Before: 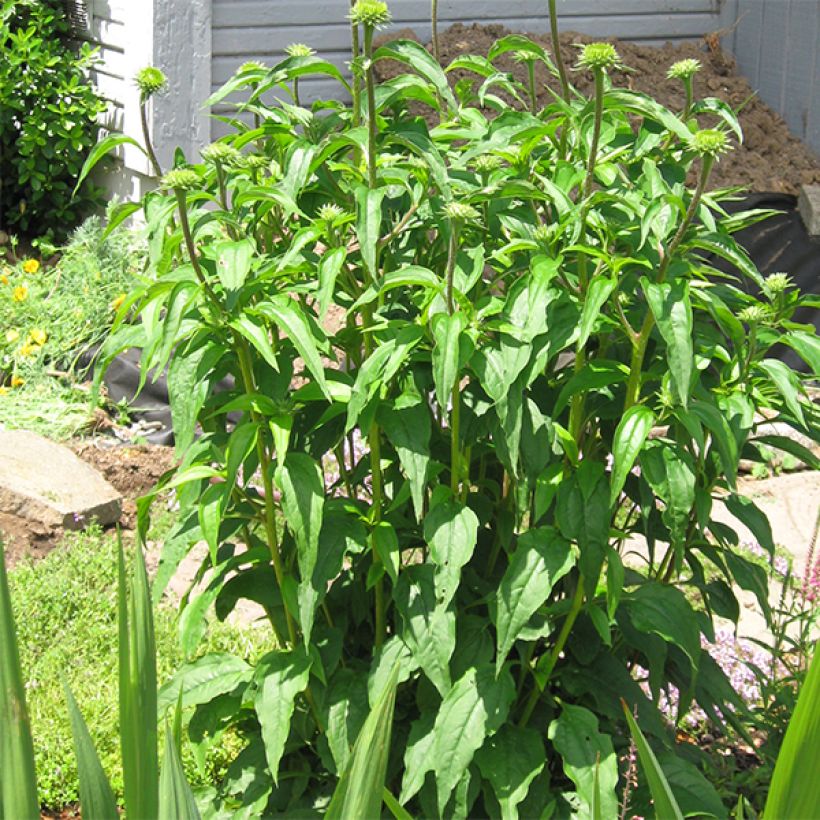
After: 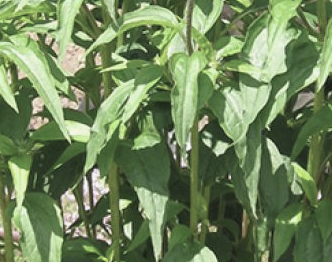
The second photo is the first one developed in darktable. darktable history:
crop: left 31.881%, top 31.781%, right 27.599%, bottom 36.25%
contrast brightness saturation: contrast -0.05, saturation -0.413
